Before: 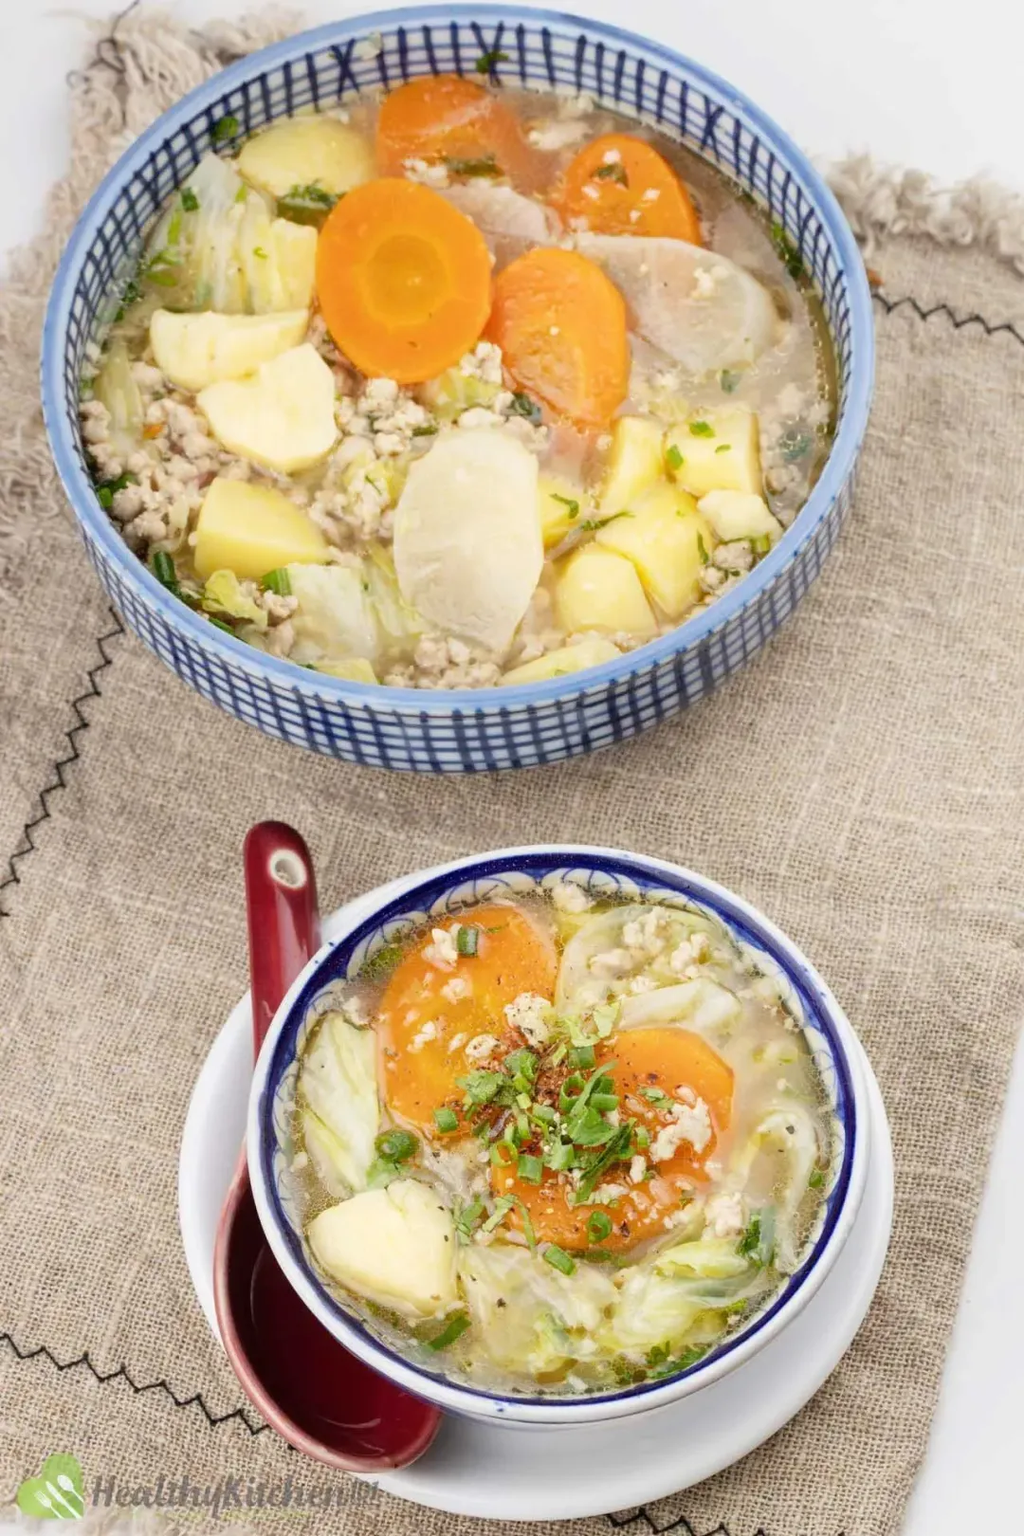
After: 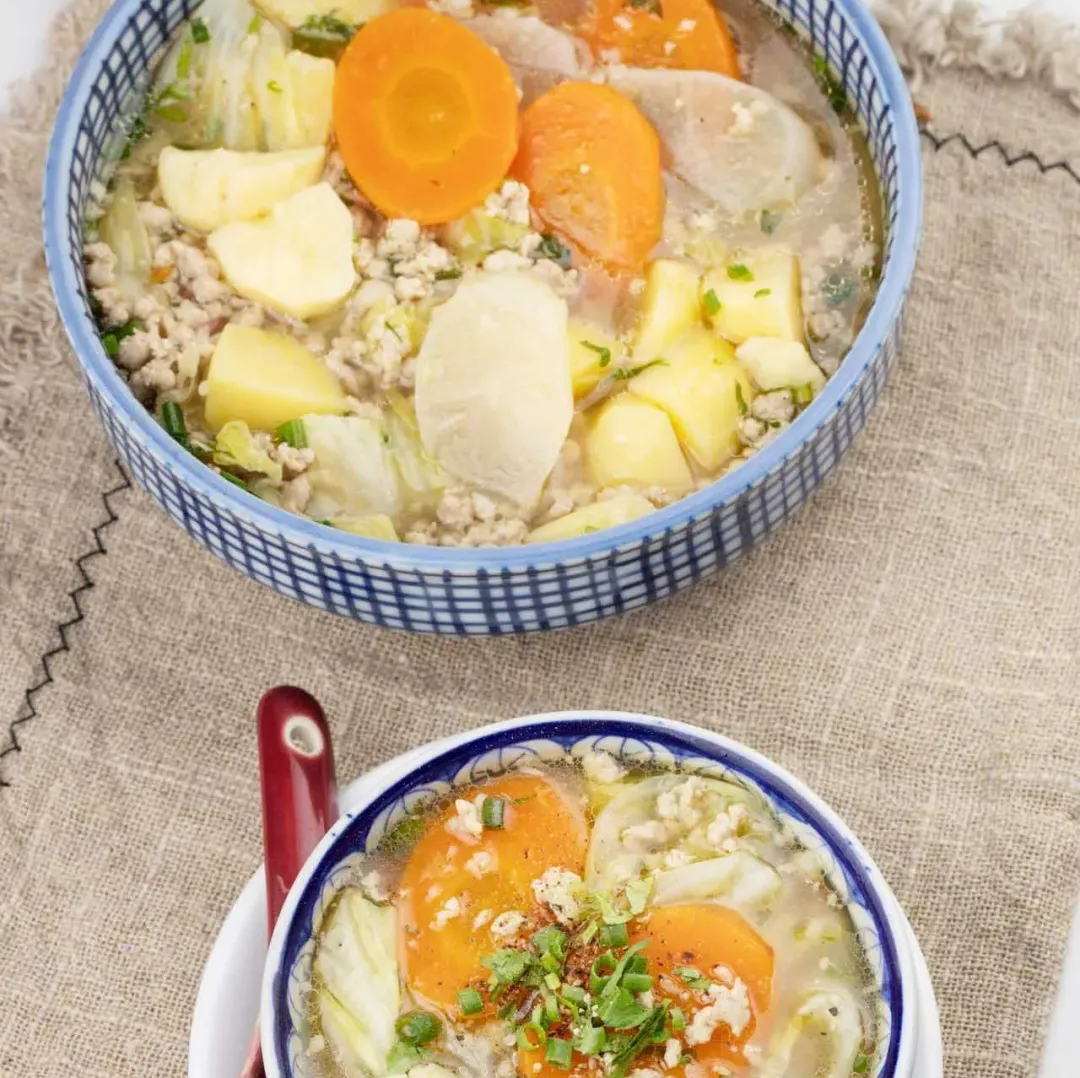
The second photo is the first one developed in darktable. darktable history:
crop: top 11.135%, bottom 22.3%
